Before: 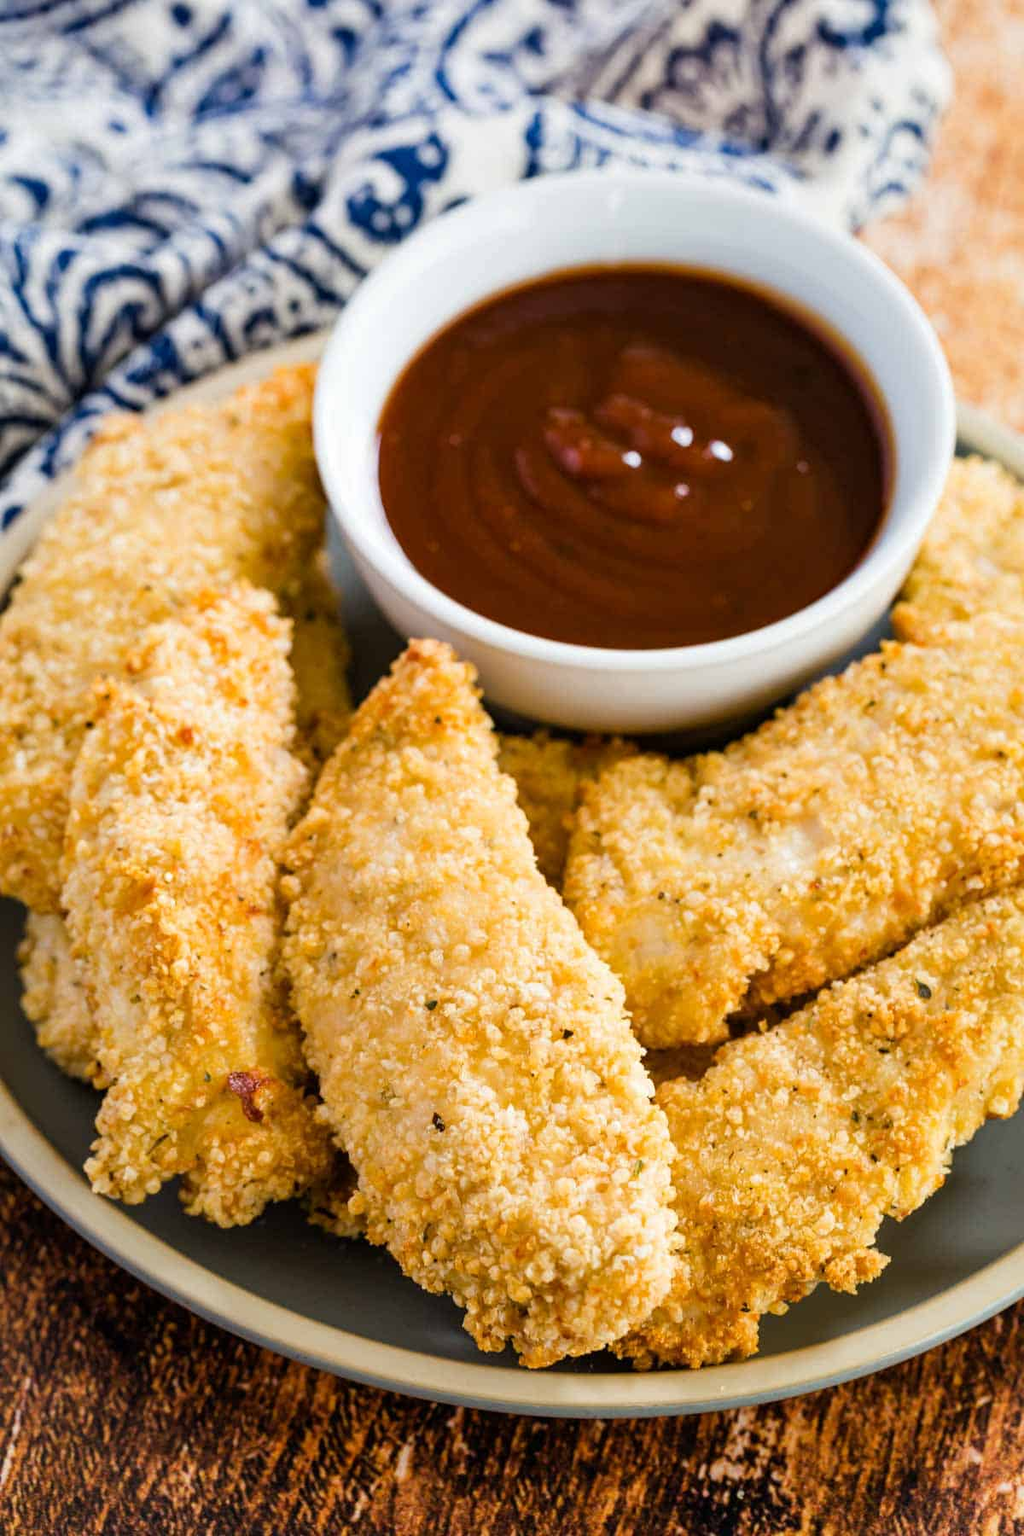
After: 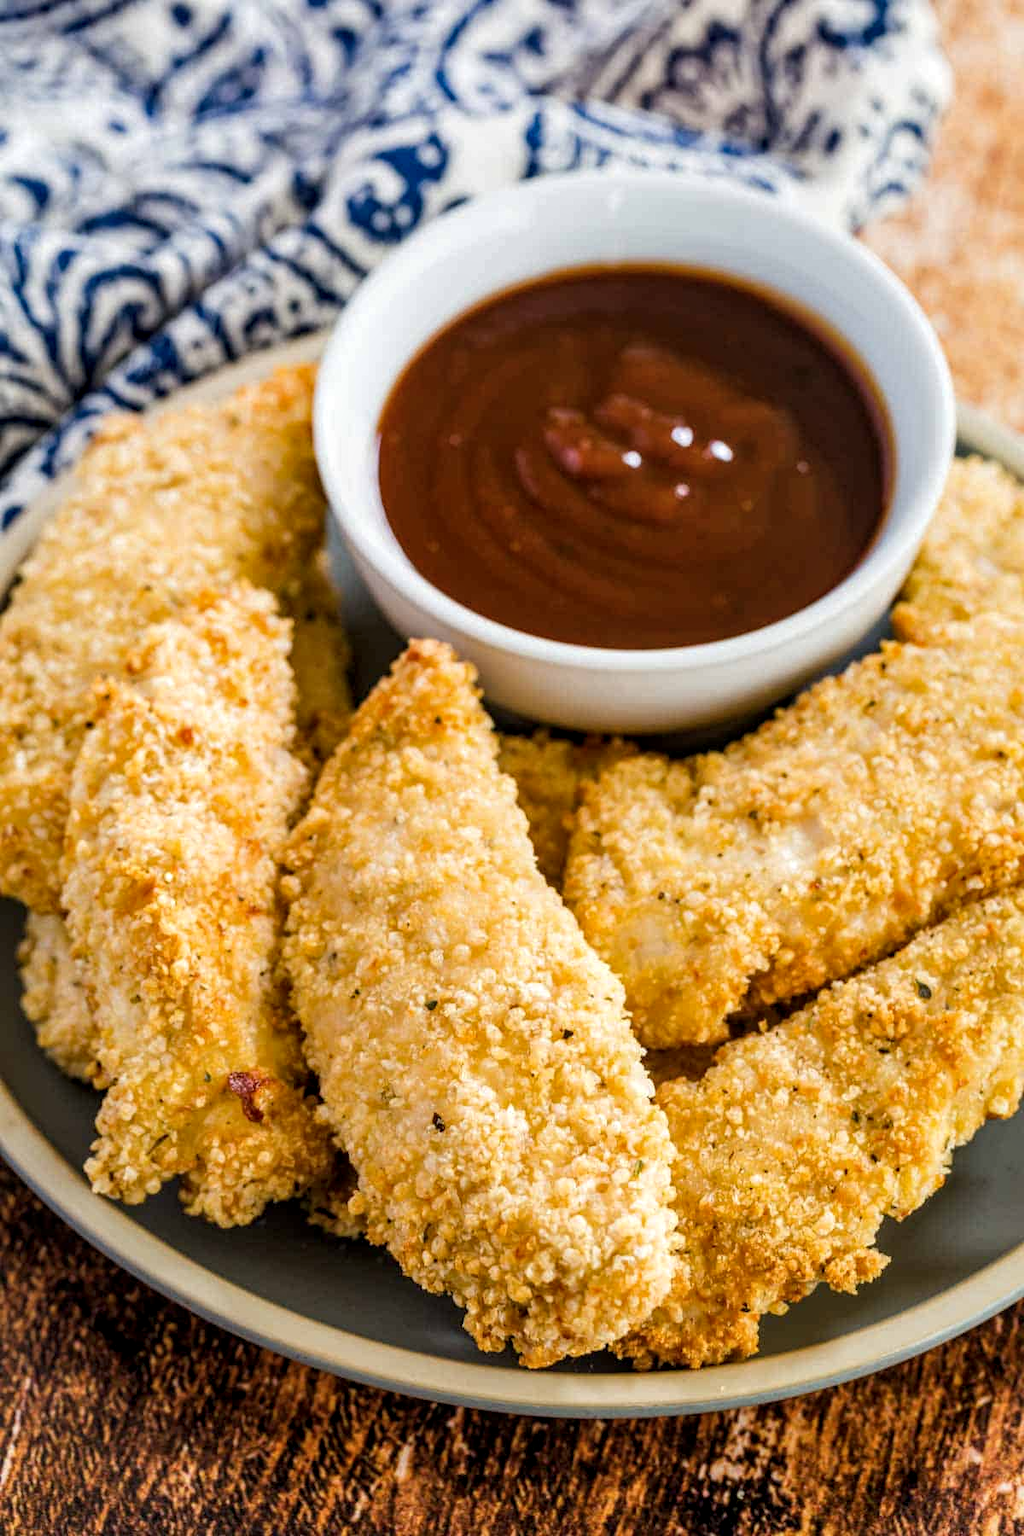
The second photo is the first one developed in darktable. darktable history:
local contrast: detail 130%
tone equalizer: edges refinement/feathering 500, mask exposure compensation -1.57 EV, preserve details no
